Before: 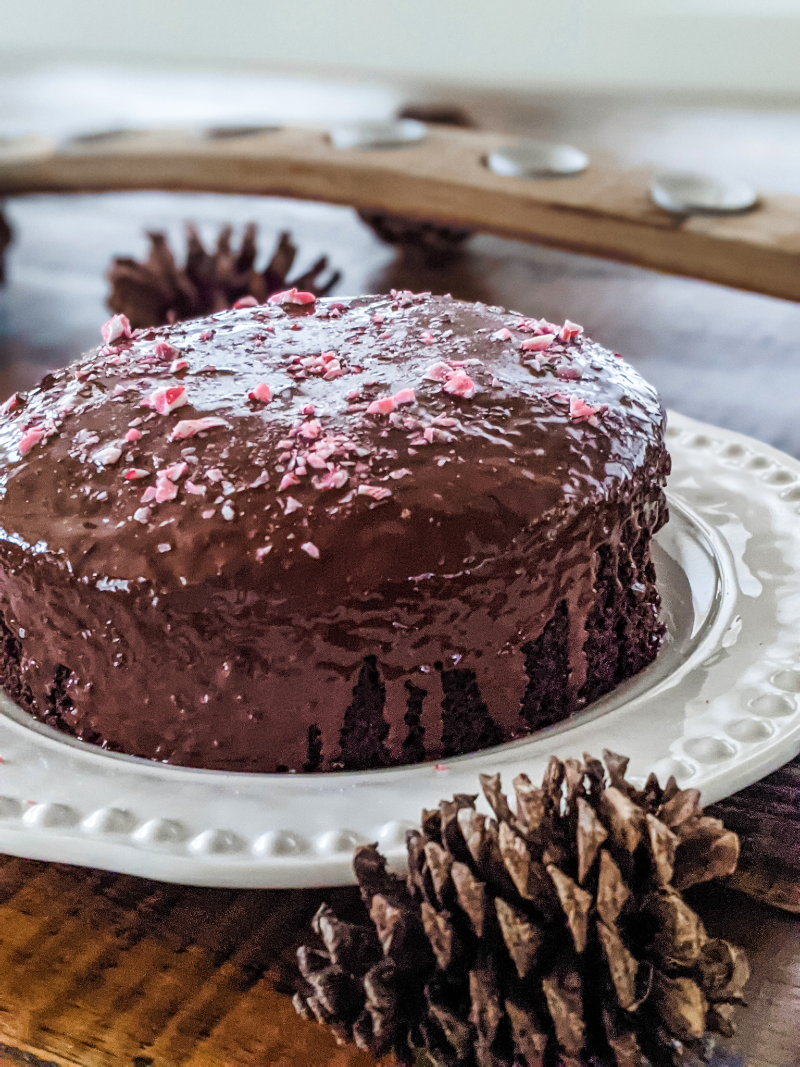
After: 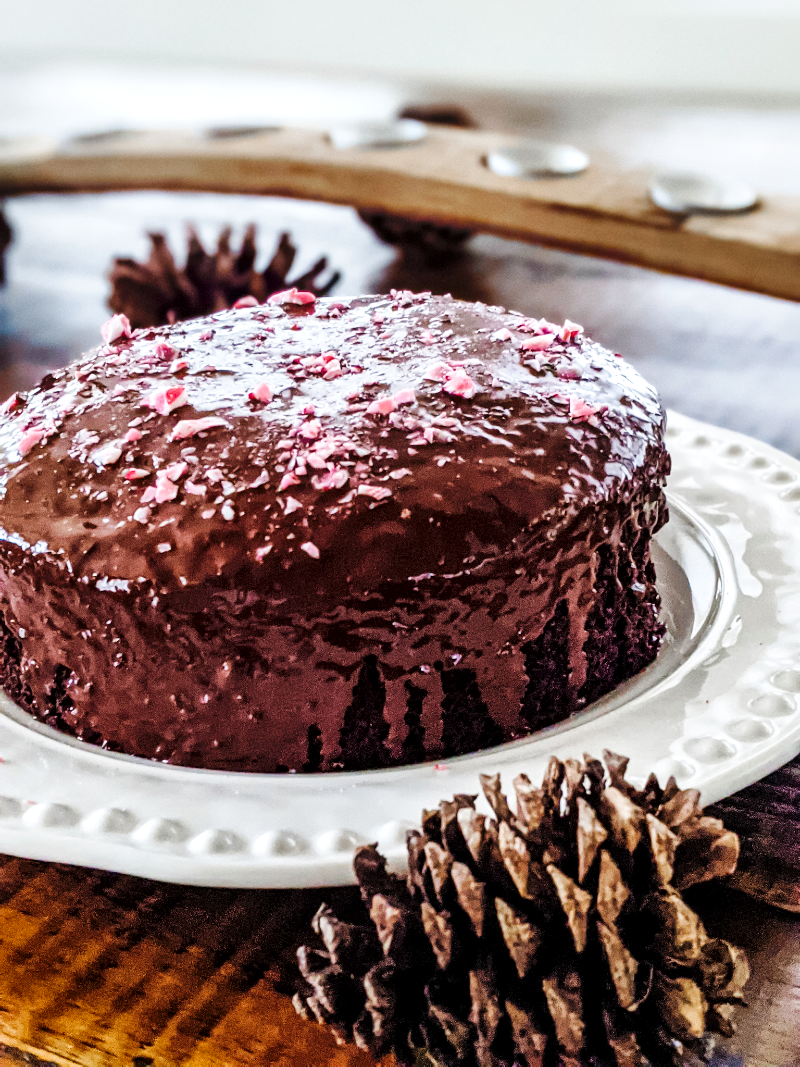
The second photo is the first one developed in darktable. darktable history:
base curve: curves: ch0 [(0, 0) (0.036, 0.025) (0.121, 0.166) (0.206, 0.329) (0.605, 0.79) (1, 1)], preserve colors none
local contrast: mode bilateral grid, contrast 20, coarseness 51, detail 149%, midtone range 0.2
